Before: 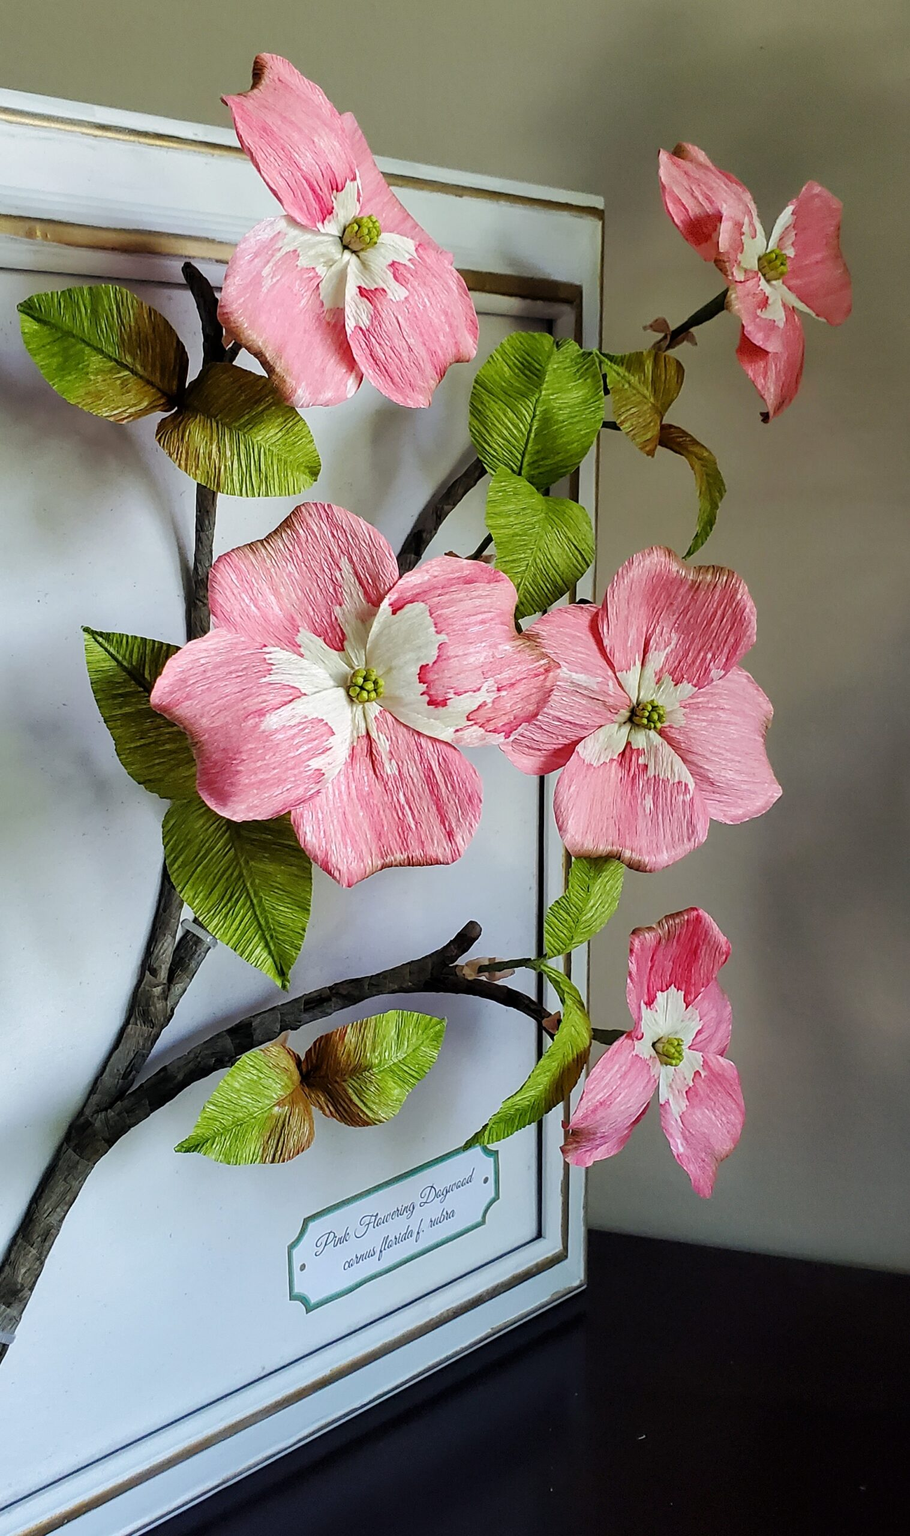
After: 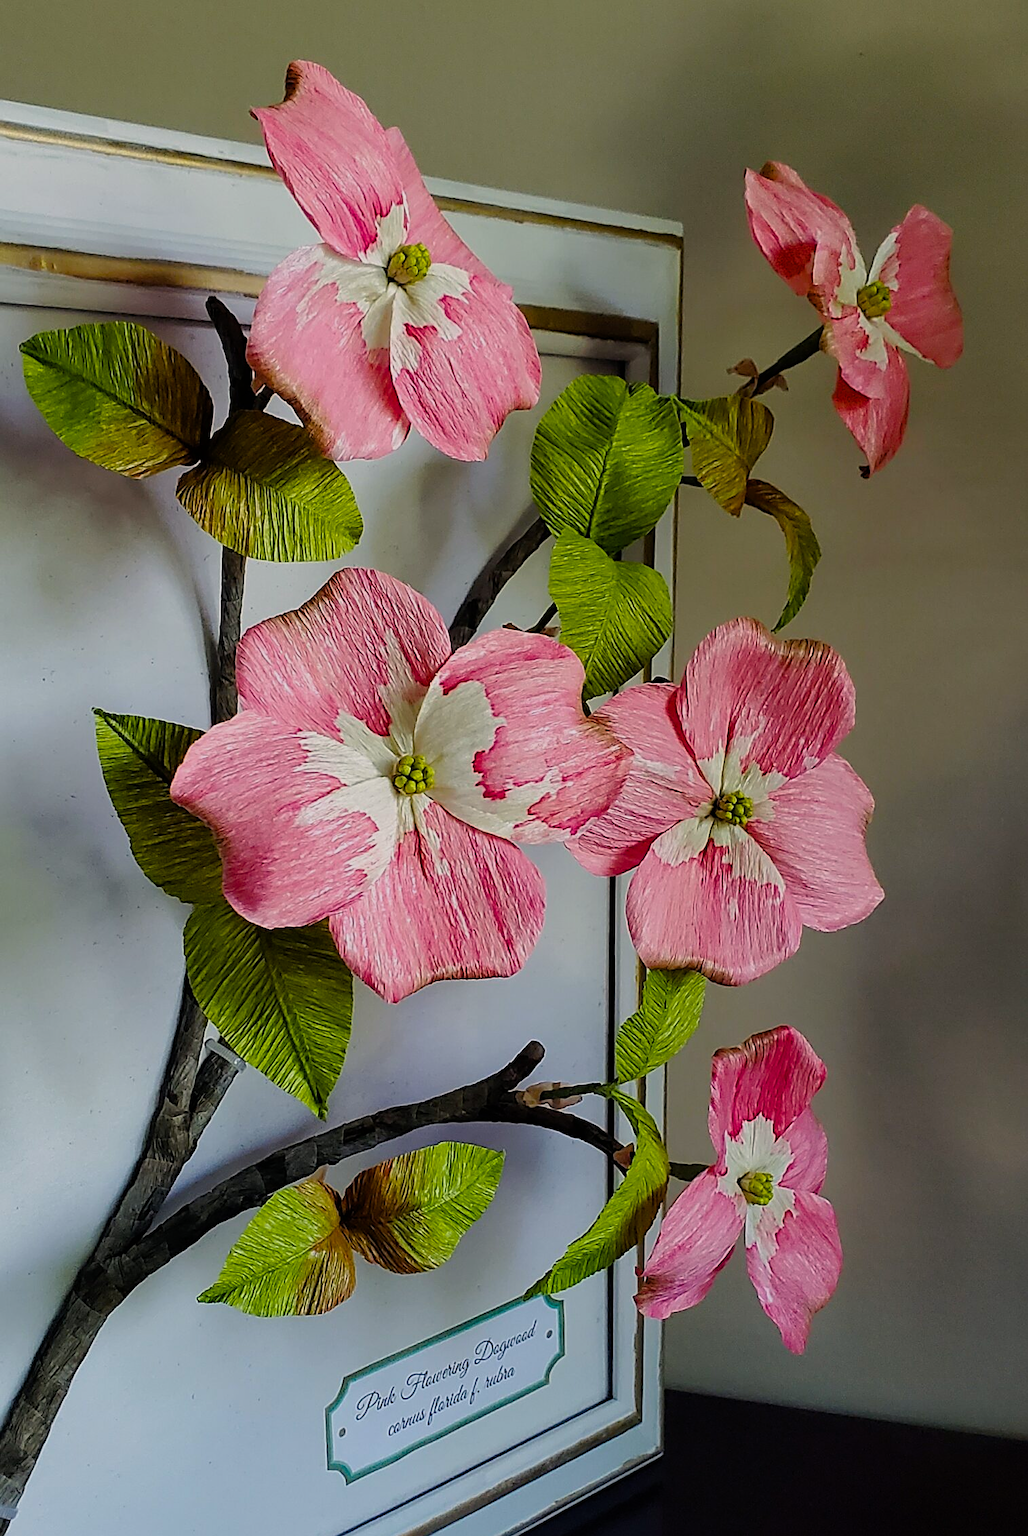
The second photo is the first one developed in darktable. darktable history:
exposure: exposure -0.579 EV, compensate exposure bias true, compensate highlight preservation false
crop and rotate: top 0%, bottom 11.509%
sharpen: on, module defaults
color balance rgb: highlights gain › chroma 1.069%, highlights gain › hue 67.94°, perceptual saturation grading › global saturation 25.236%, global vibrance 20%
filmic rgb: black relative exposure -16 EV, white relative exposure 2.94 EV, threshold 2.95 EV, hardness 9.98, enable highlight reconstruction true
